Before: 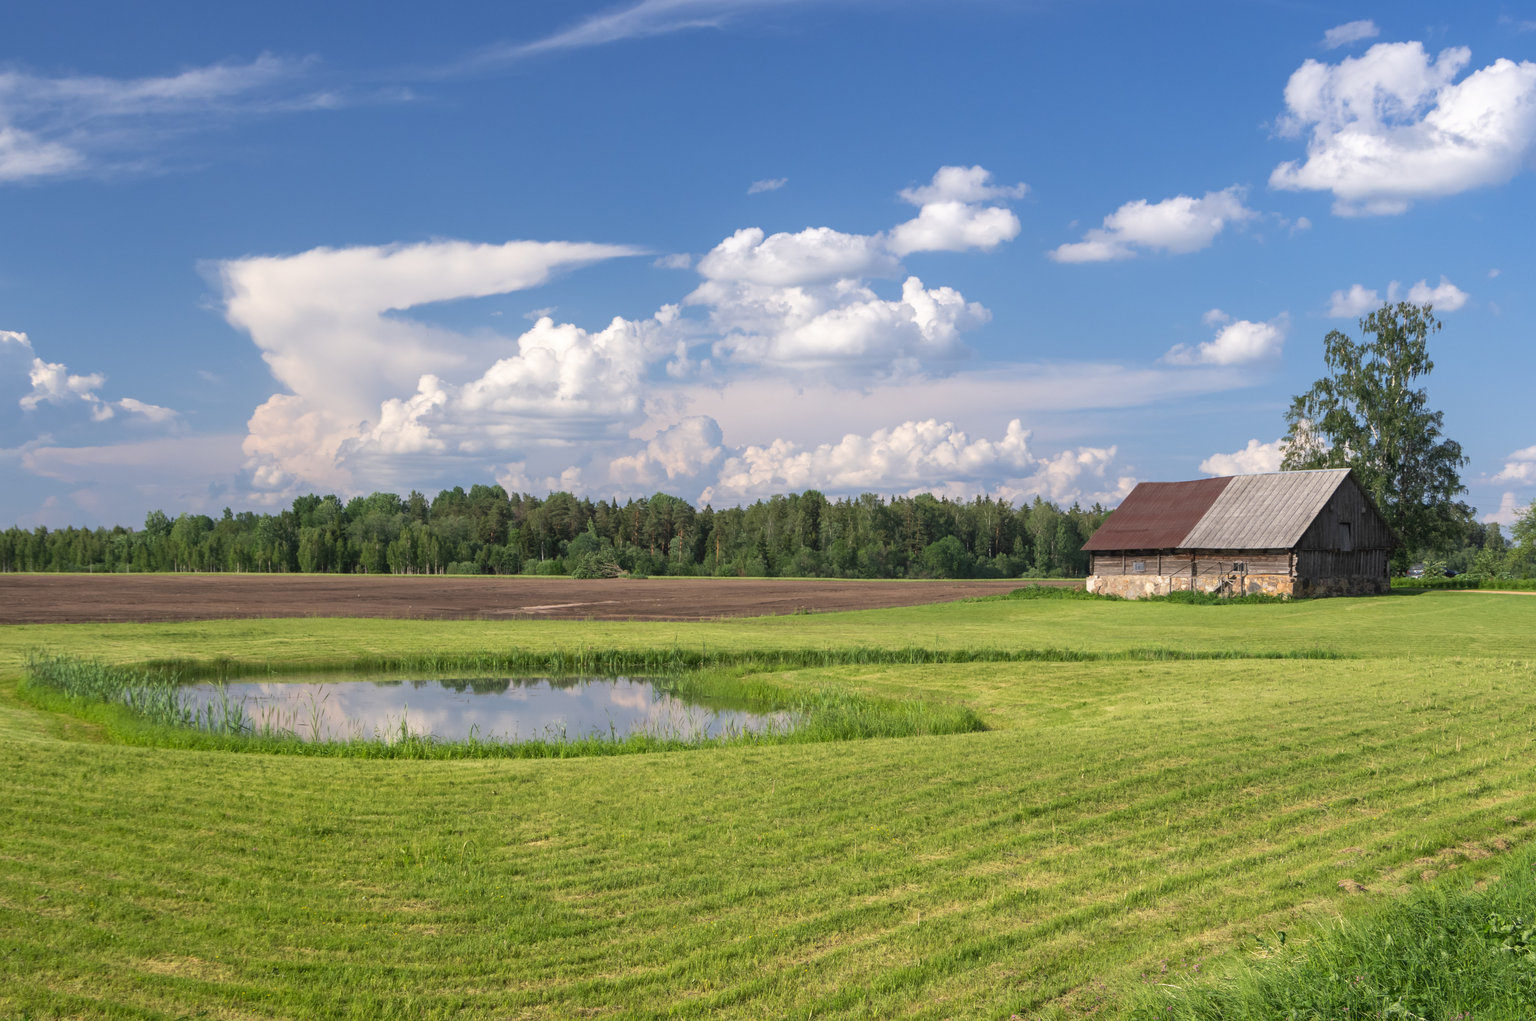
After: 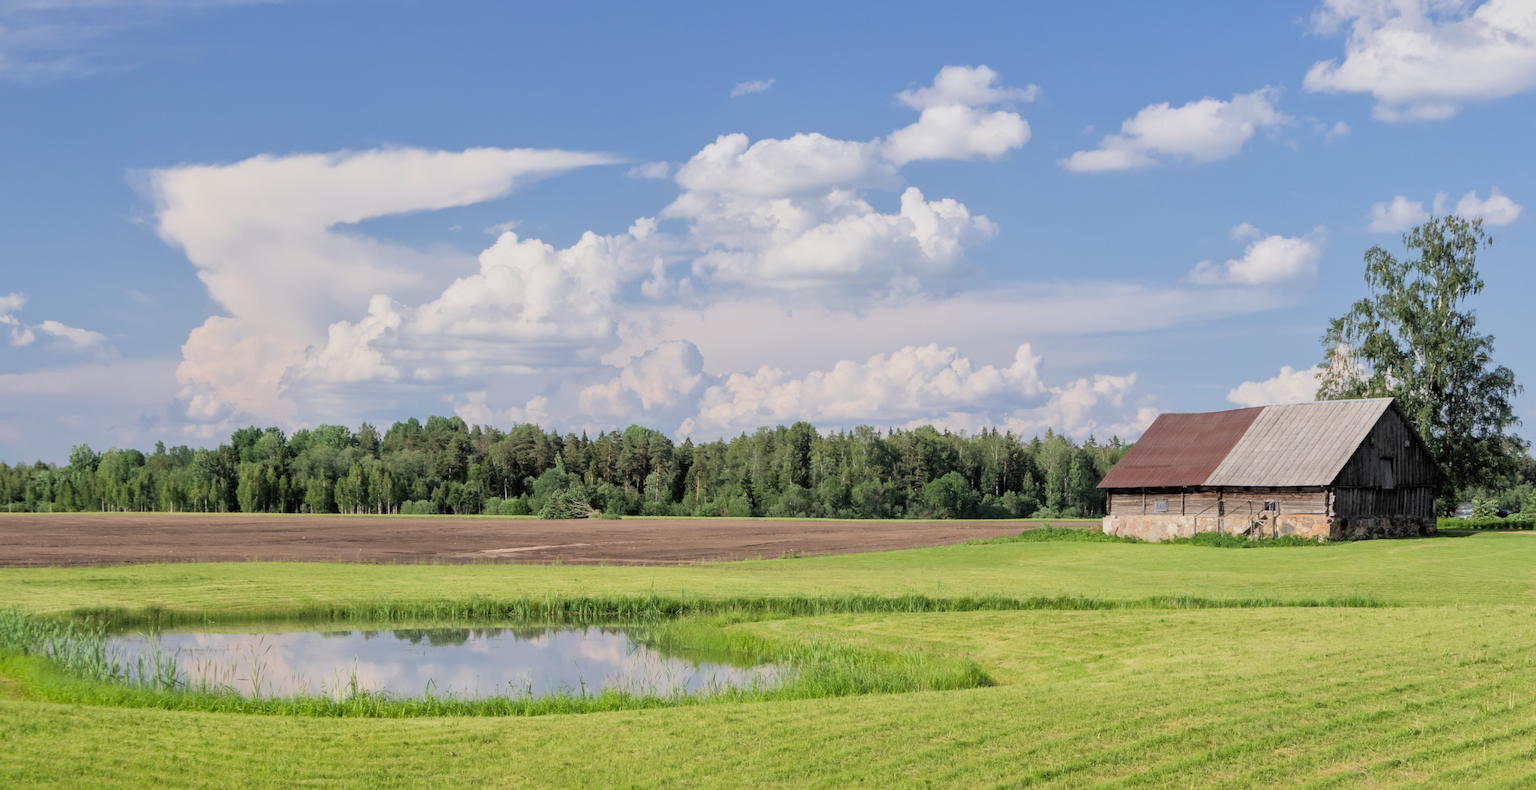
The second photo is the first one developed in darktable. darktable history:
crop: left 5.367%, top 10.442%, right 3.553%, bottom 19.069%
filmic rgb: black relative exposure -7.08 EV, white relative exposure 5.37 EV, hardness 3.02
shadows and highlights: shadows 8.72, white point adjustment 0.943, highlights -38.99
tone equalizer: -8 EV -0.731 EV, -7 EV -0.67 EV, -6 EV -0.612 EV, -5 EV -0.377 EV, -3 EV 0.38 EV, -2 EV 0.6 EV, -1 EV 0.682 EV, +0 EV 0.774 EV
